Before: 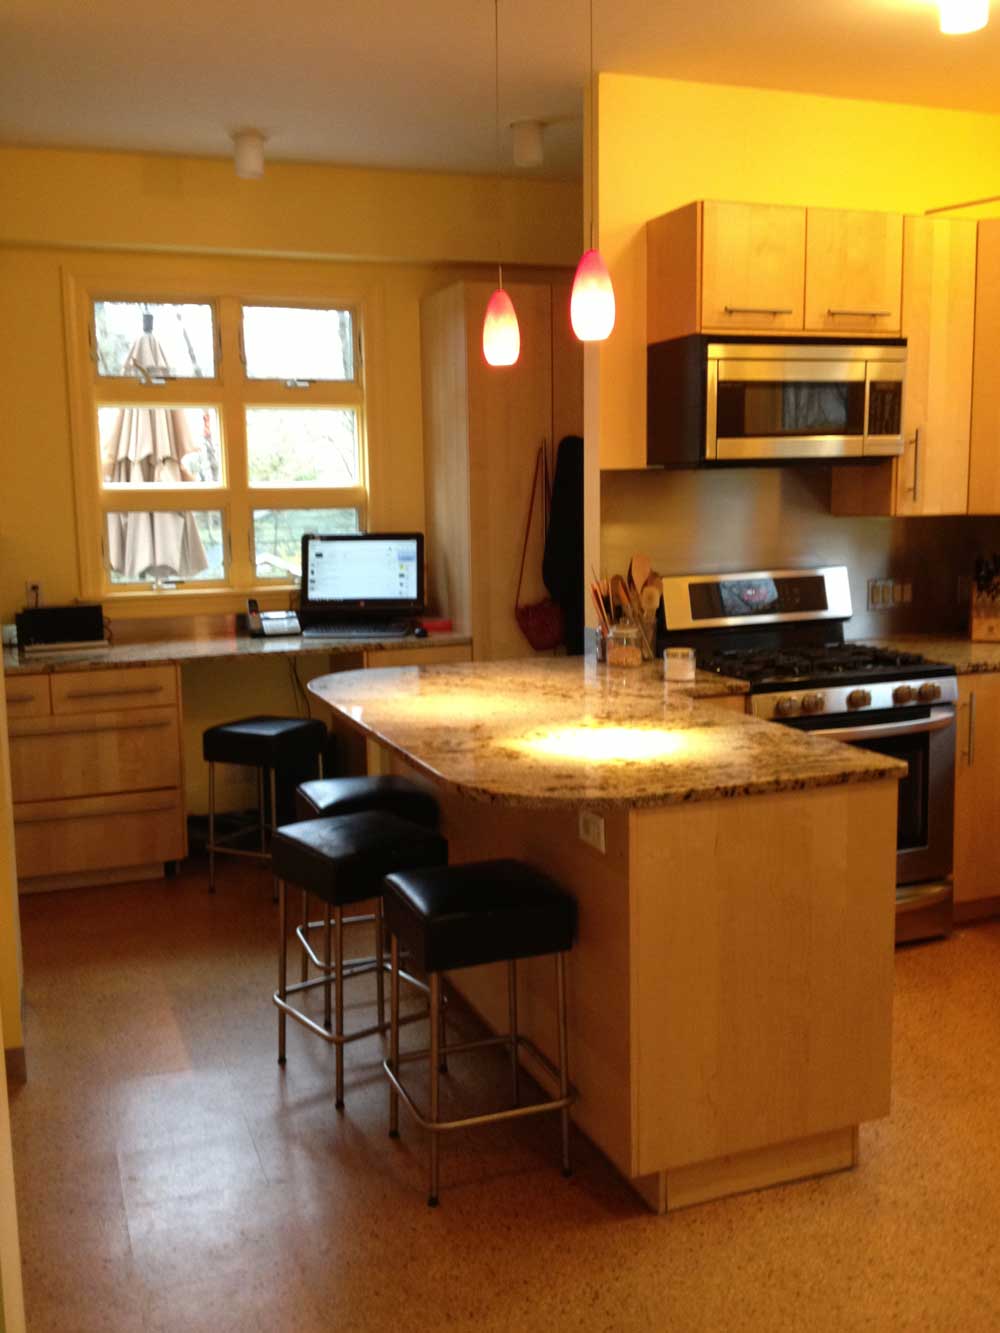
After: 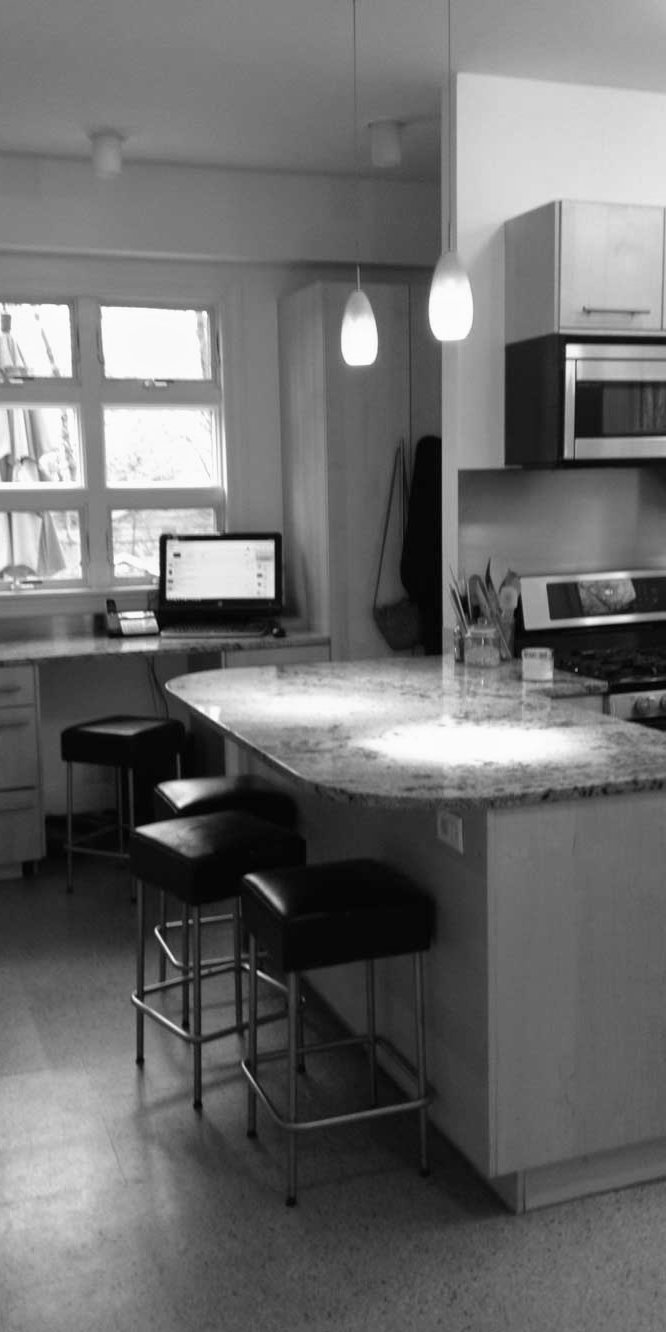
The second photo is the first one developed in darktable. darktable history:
crop and rotate: left 14.292%, right 19.041%
monochrome: a 32, b 64, size 2.3
